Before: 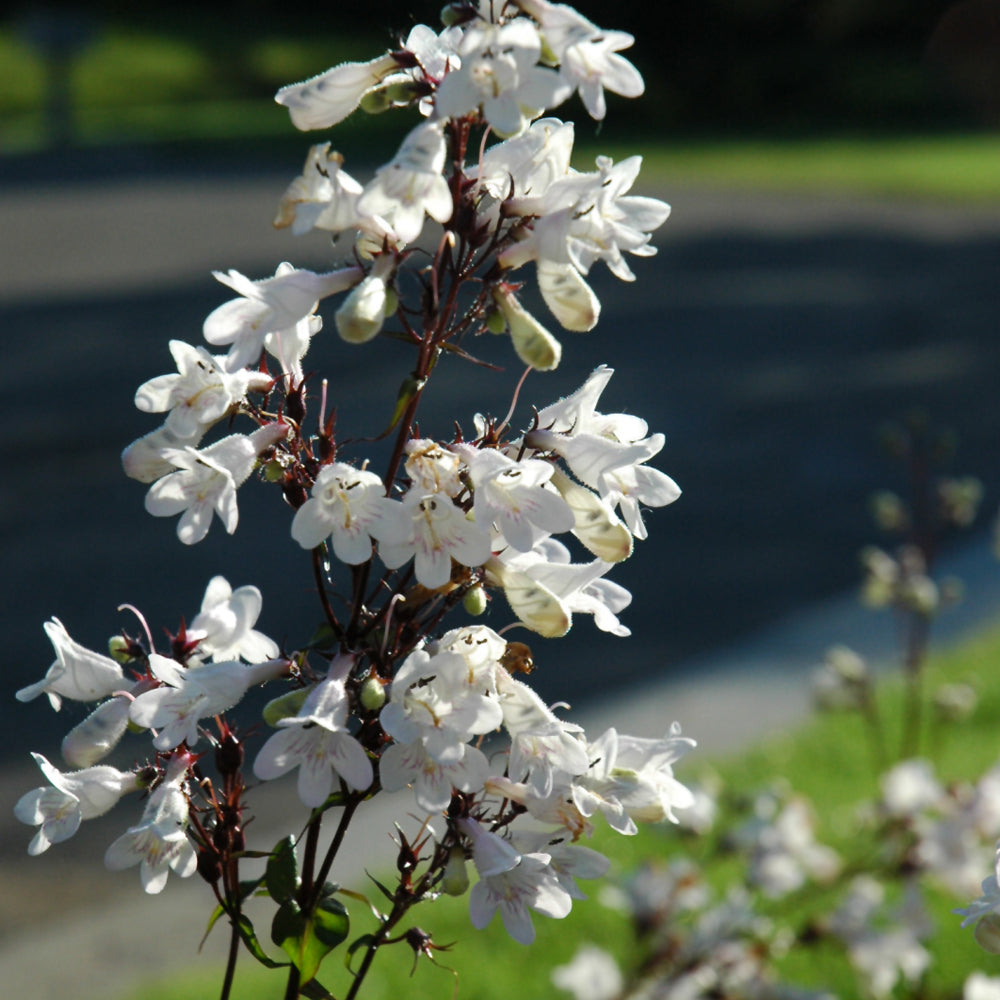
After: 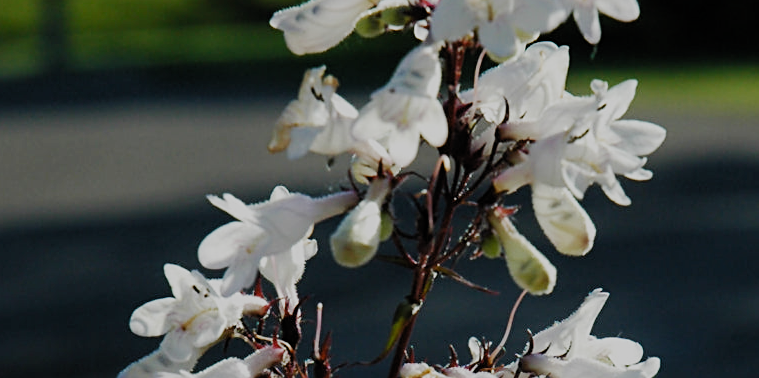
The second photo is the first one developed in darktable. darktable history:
sharpen: amount 0.462
filmic rgb: black relative exposure -6.9 EV, white relative exposure 5.61 EV, hardness 2.86, preserve chrominance no, color science v5 (2021), contrast in shadows safe, contrast in highlights safe
crop: left 0.535%, top 7.641%, right 23.549%, bottom 54.504%
